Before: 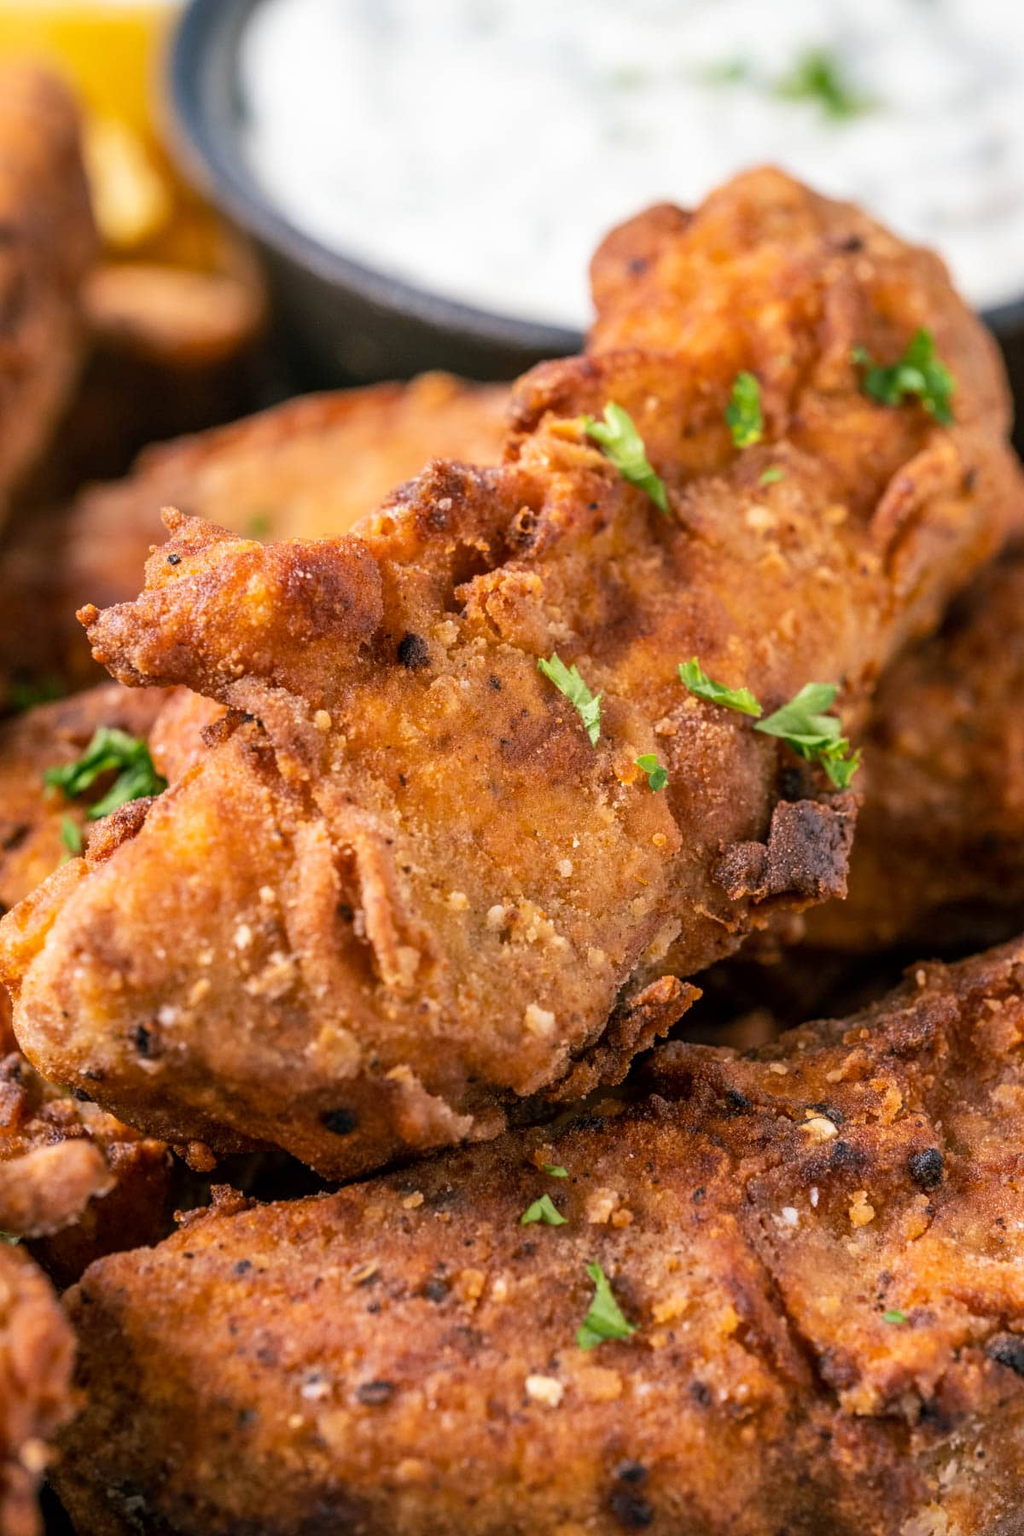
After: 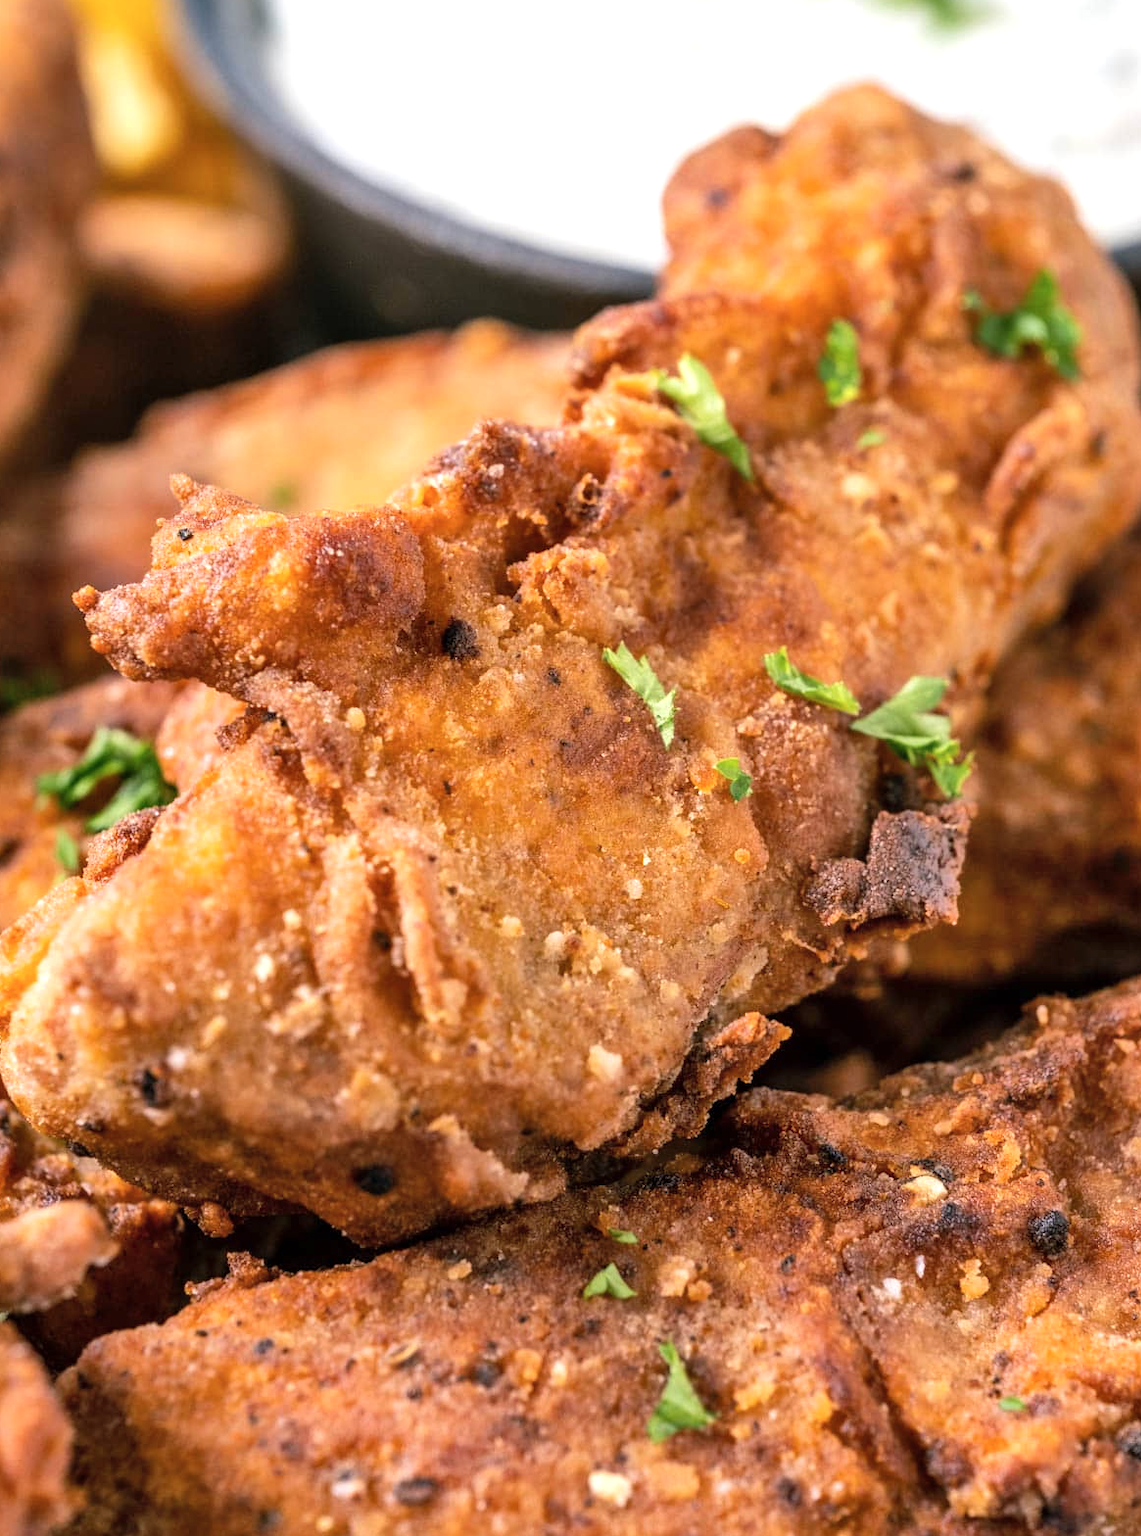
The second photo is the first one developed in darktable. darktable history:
crop: left 1.314%, top 6.123%, right 1.553%, bottom 6.738%
shadows and highlights: radius 113.35, shadows 51.22, white point adjustment 8.97, highlights -2.36, soften with gaussian
